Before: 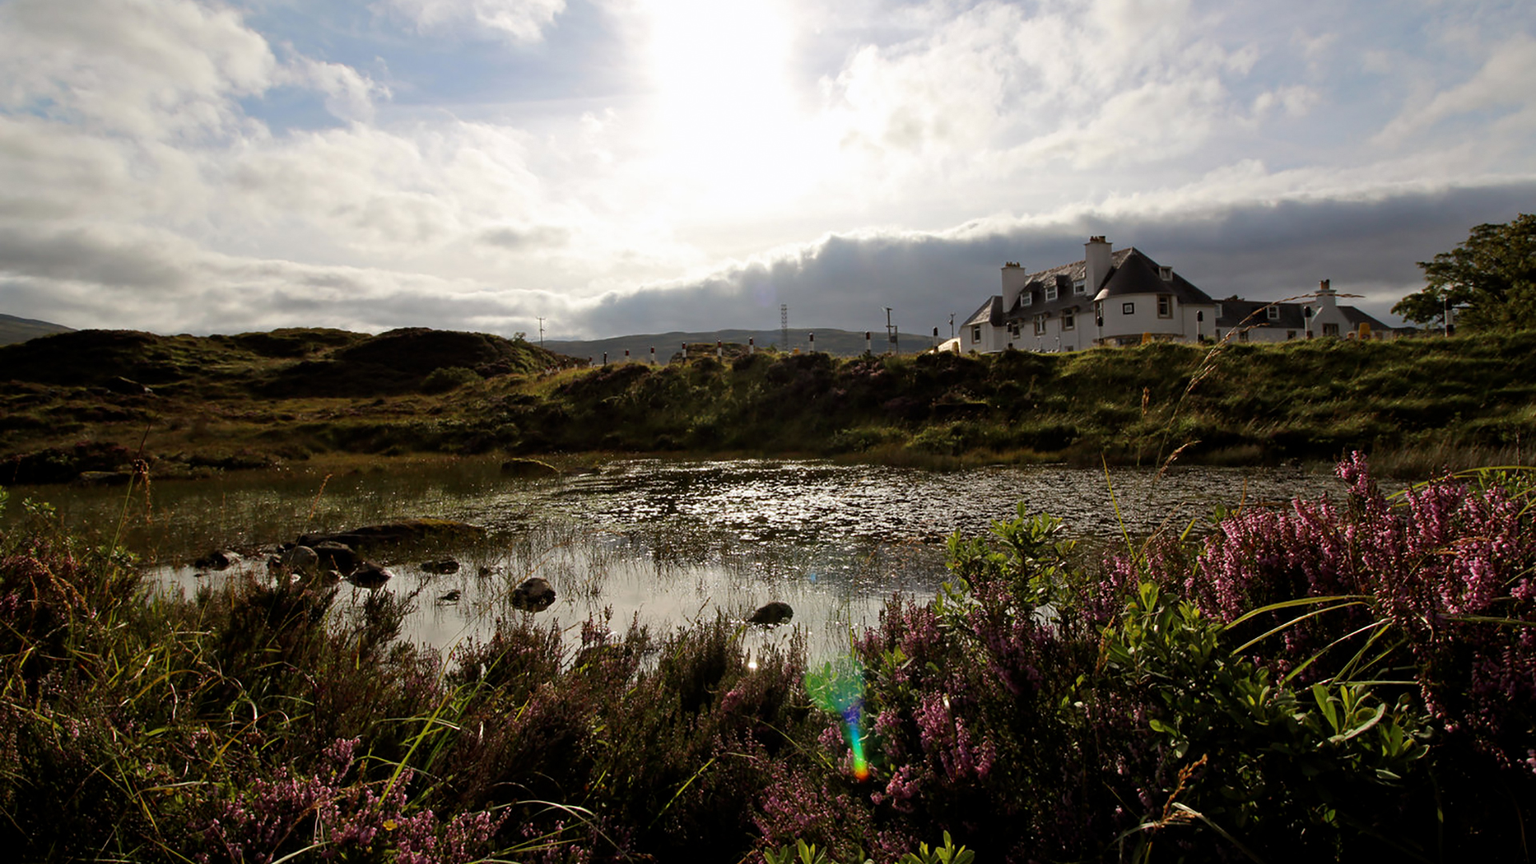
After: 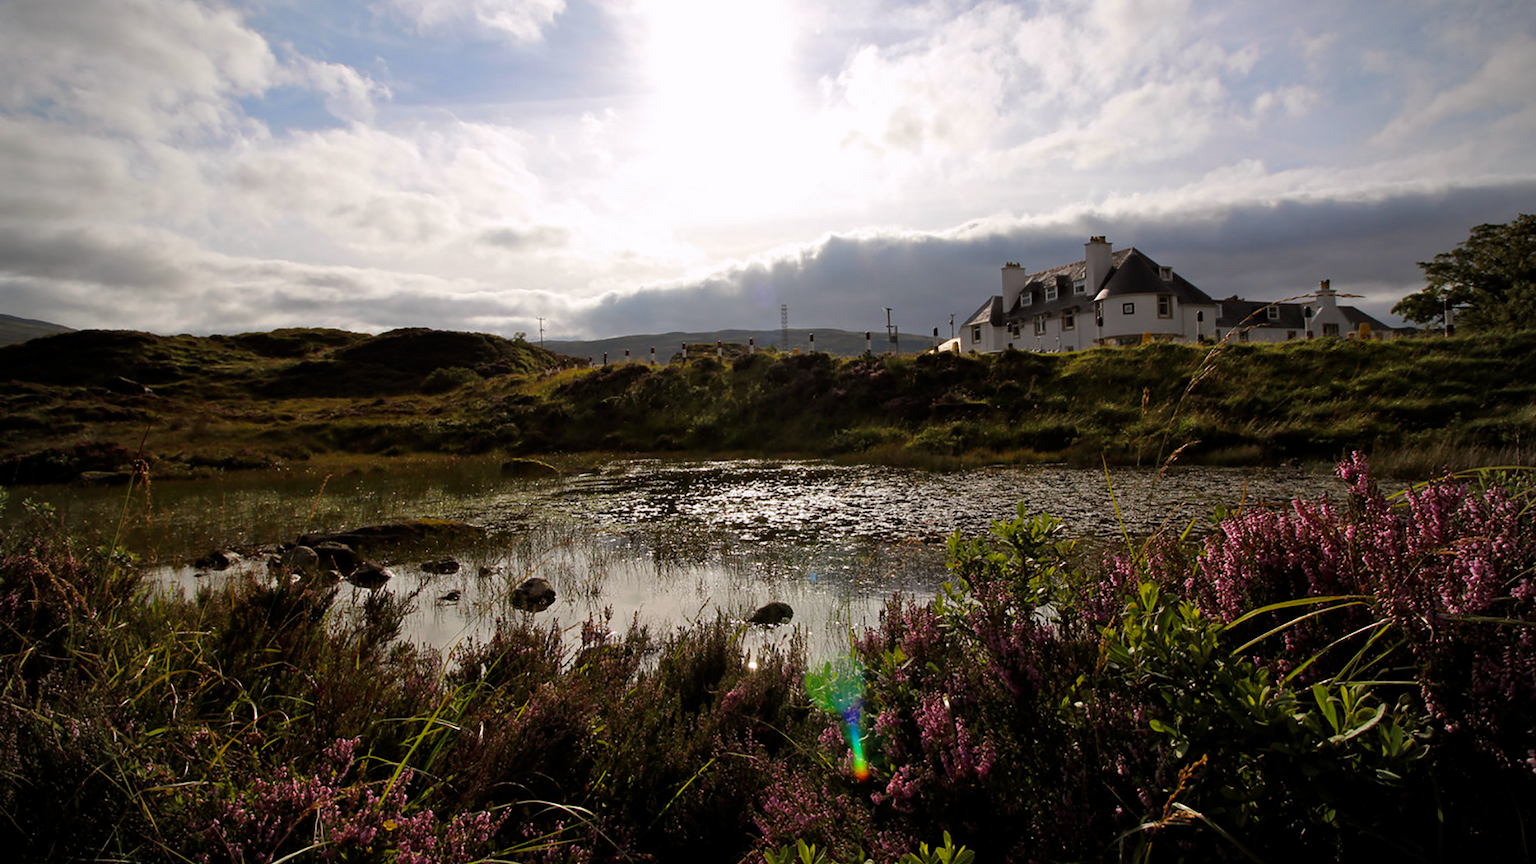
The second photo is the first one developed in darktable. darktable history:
white balance: red 1.009, blue 1.027
base curve: curves: ch0 [(0, 0) (0.472, 0.455) (1, 1)], preserve colors none
vignetting: on, module defaults
color balance rgb: shadows fall-off 101%, linear chroma grading › mid-tones 7.63%, perceptual saturation grading › mid-tones 11.68%, mask middle-gray fulcrum 22.45%, global vibrance 10.11%, saturation formula JzAzBz (2021)
